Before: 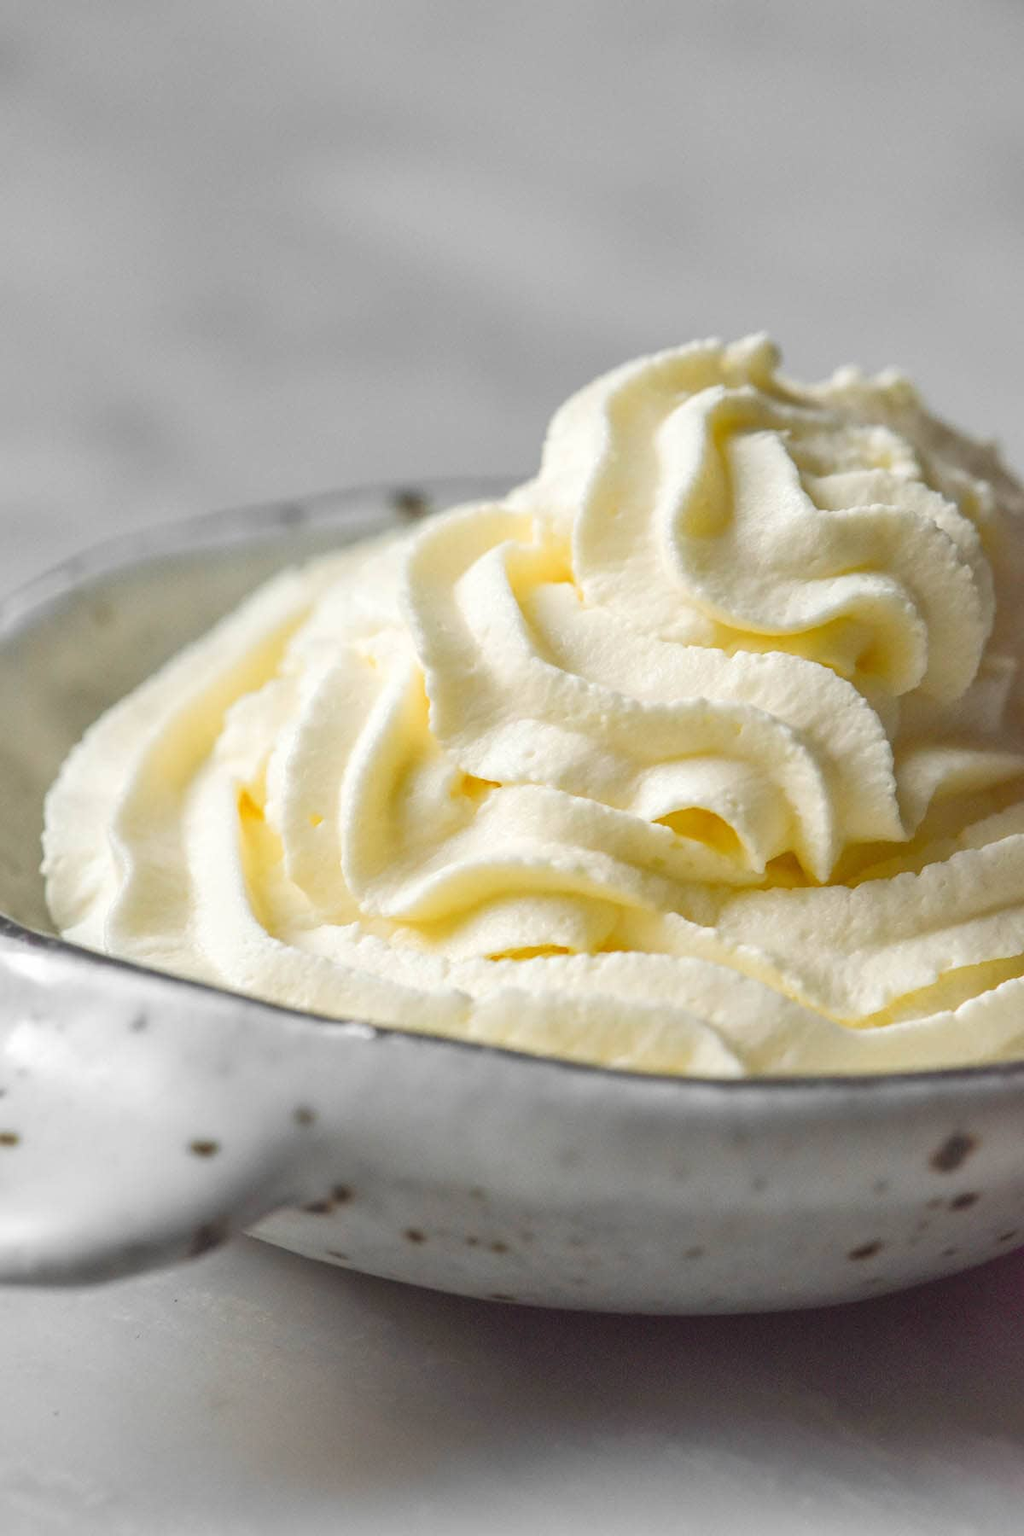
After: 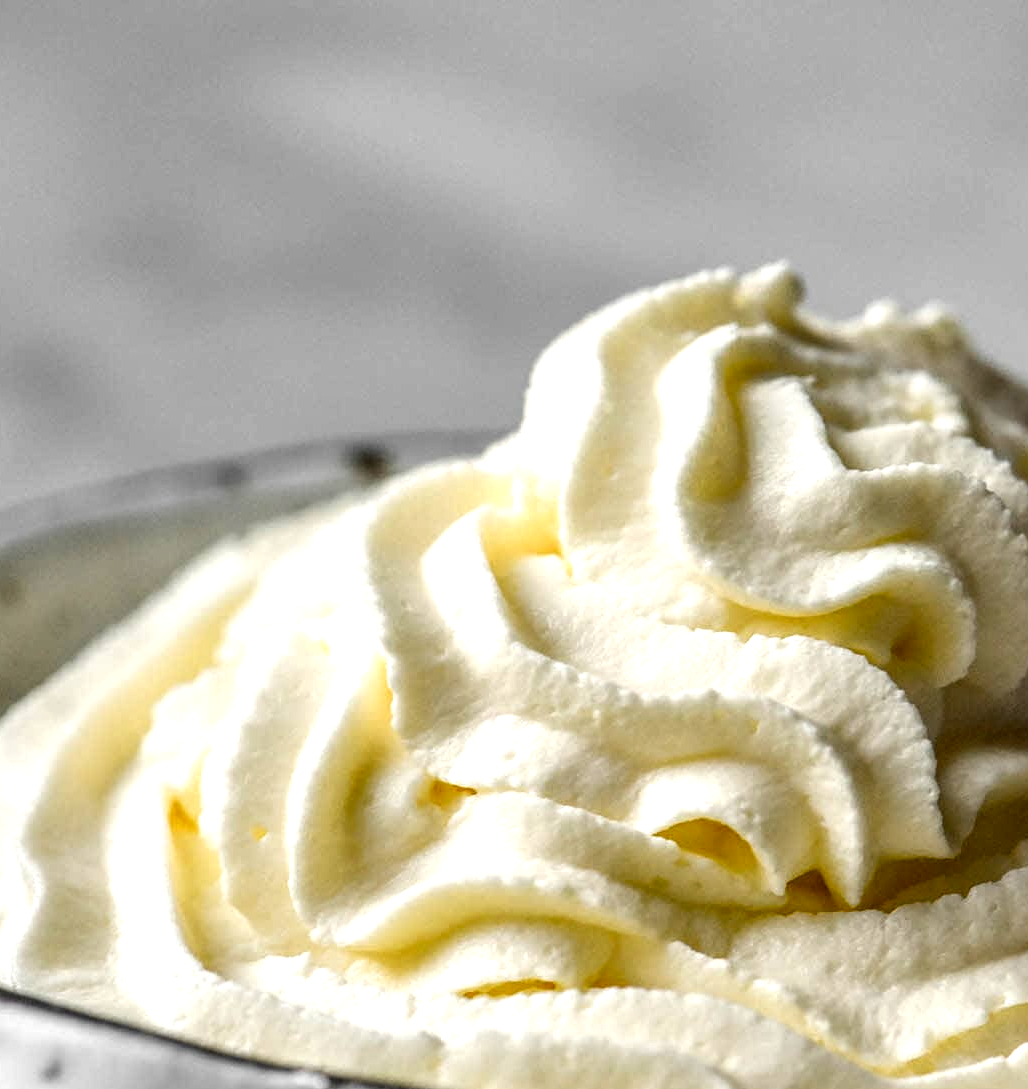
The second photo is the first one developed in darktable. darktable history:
local contrast: highlights 17%, detail 187%
crop and rotate: left 9.254%, top 7.116%, right 5.063%, bottom 32.363%
